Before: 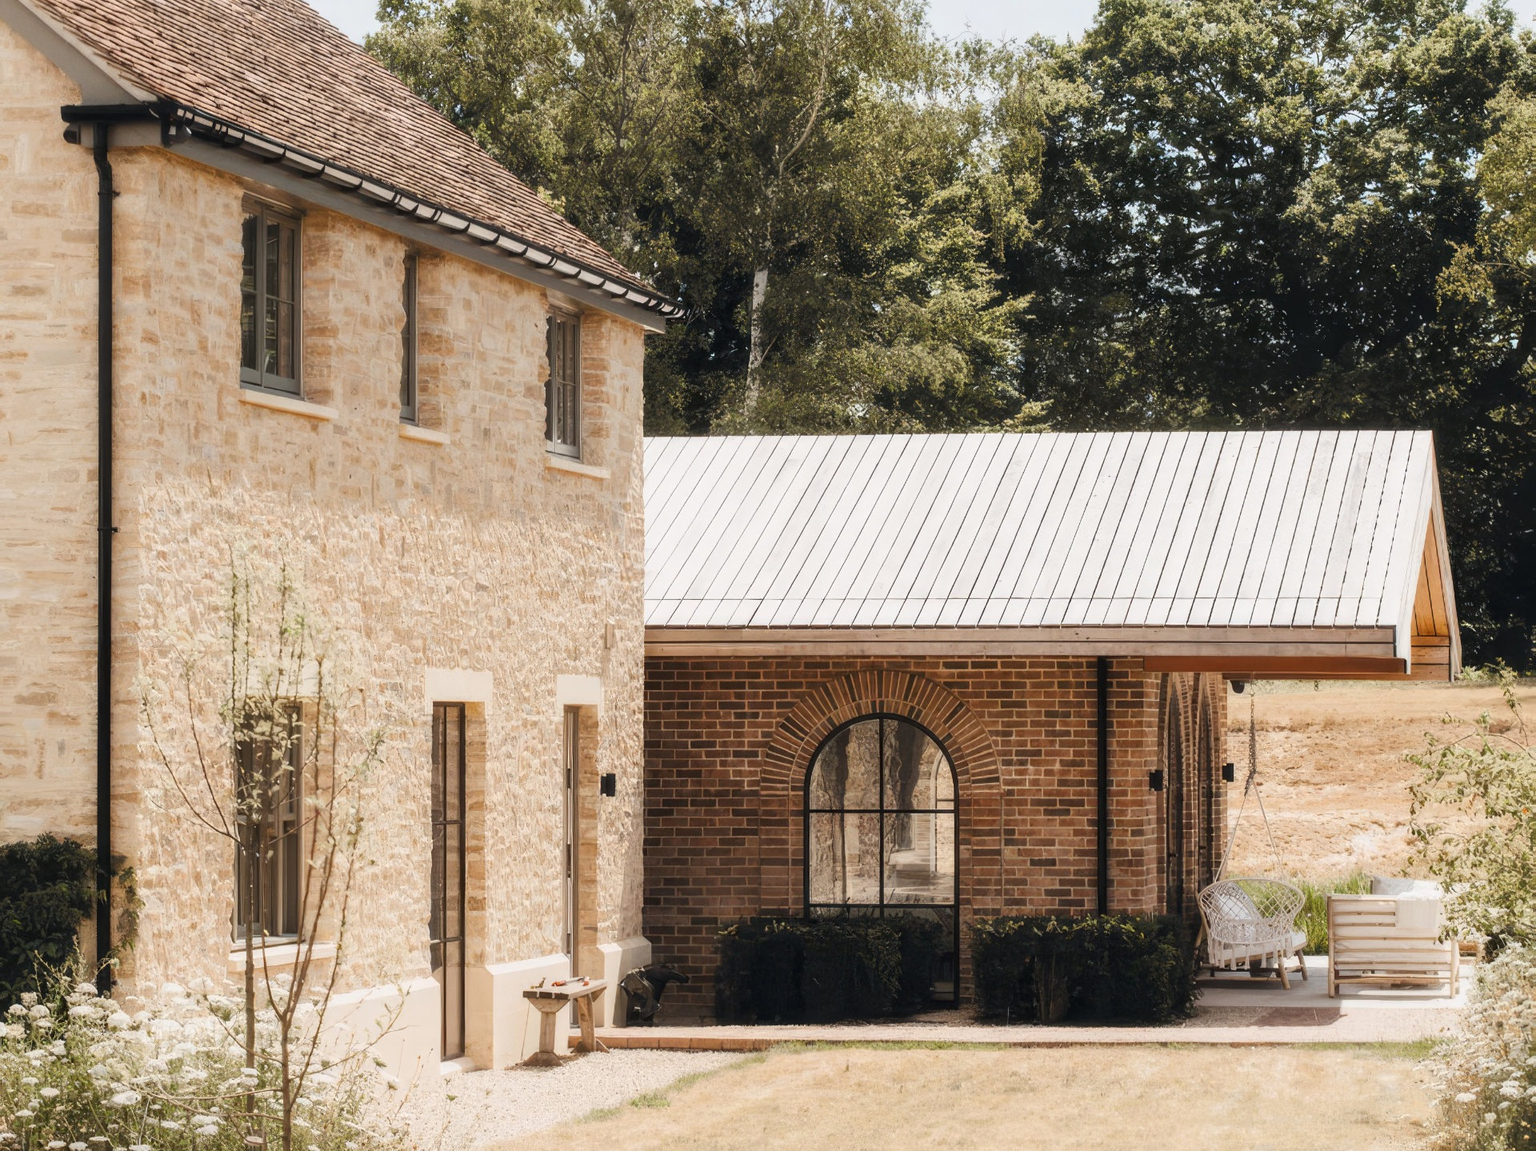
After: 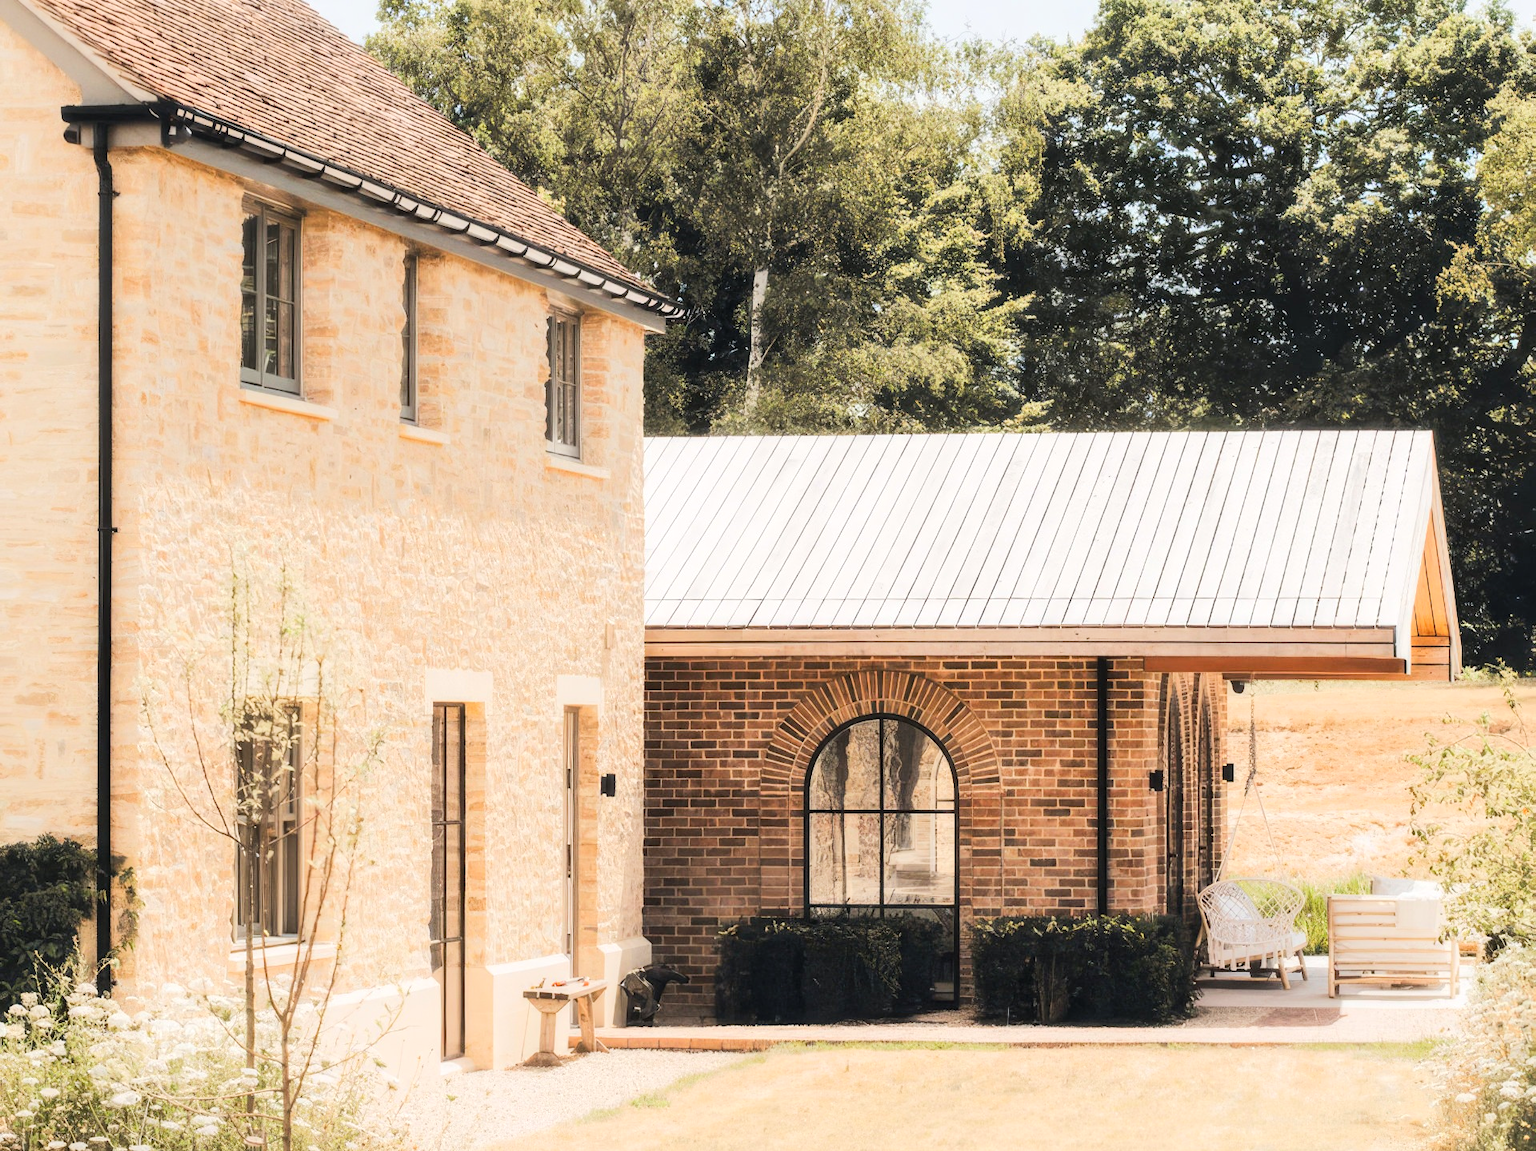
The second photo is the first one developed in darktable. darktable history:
shadows and highlights: shadows 42.92, highlights 6.87
tone equalizer: -7 EV 0.155 EV, -6 EV 0.581 EV, -5 EV 1.13 EV, -4 EV 1.33 EV, -3 EV 1.13 EV, -2 EV 0.6 EV, -1 EV 0.16 EV, edges refinement/feathering 500, mask exposure compensation -1.57 EV, preserve details no
